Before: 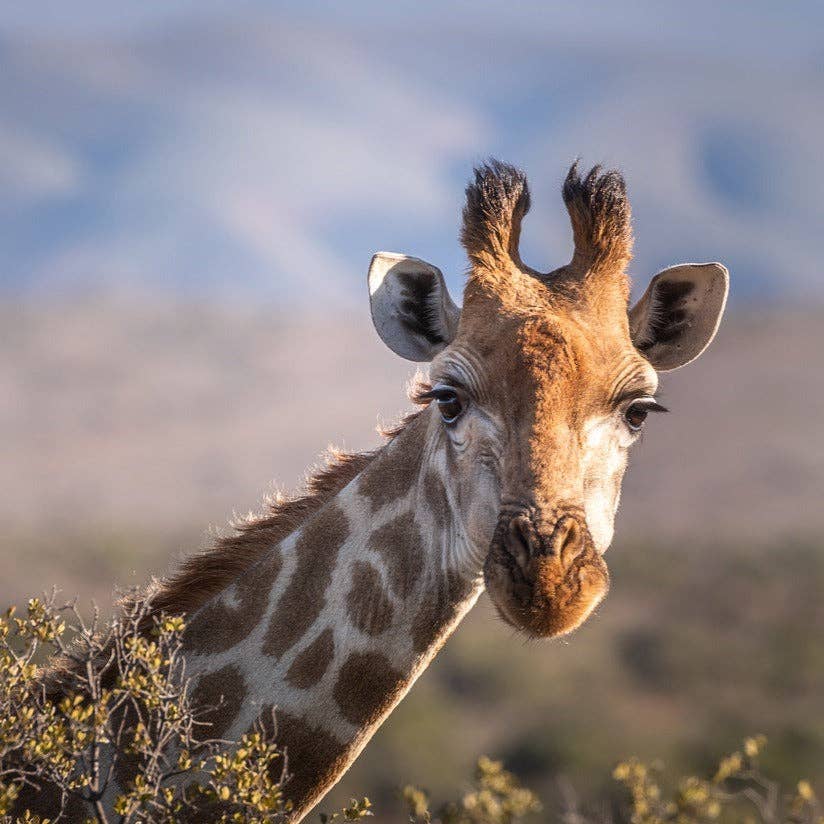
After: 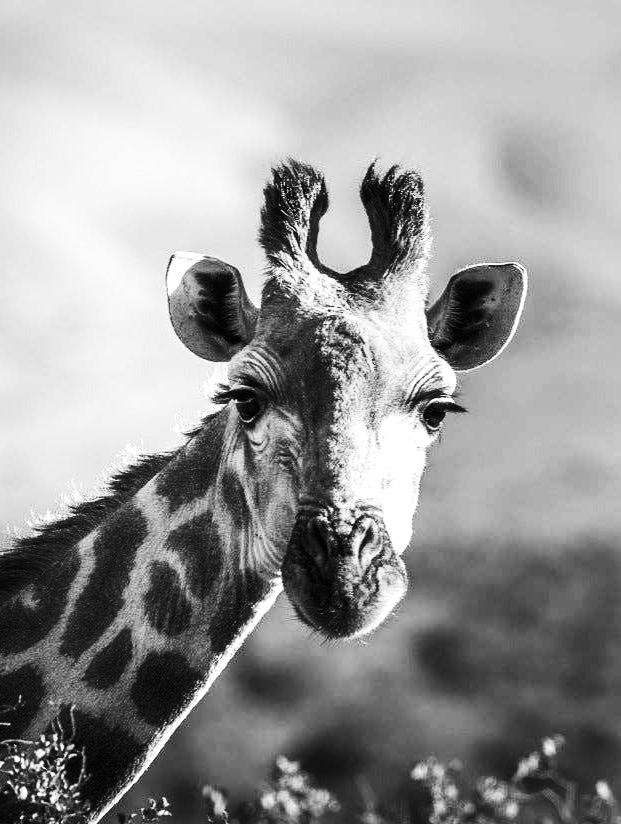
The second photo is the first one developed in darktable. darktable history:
crop and rotate: left 24.6%
contrast brightness saturation: contrast 0.28
monochrome: on, module defaults
tone equalizer: -8 EV -0.75 EV, -7 EV -0.7 EV, -6 EV -0.6 EV, -5 EV -0.4 EV, -3 EV 0.4 EV, -2 EV 0.6 EV, -1 EV 0.7 EV, +0 EV 0.75 EV, edges refinement/feathering 500, mask exposure compensation -1.57 EV, preserve details no
